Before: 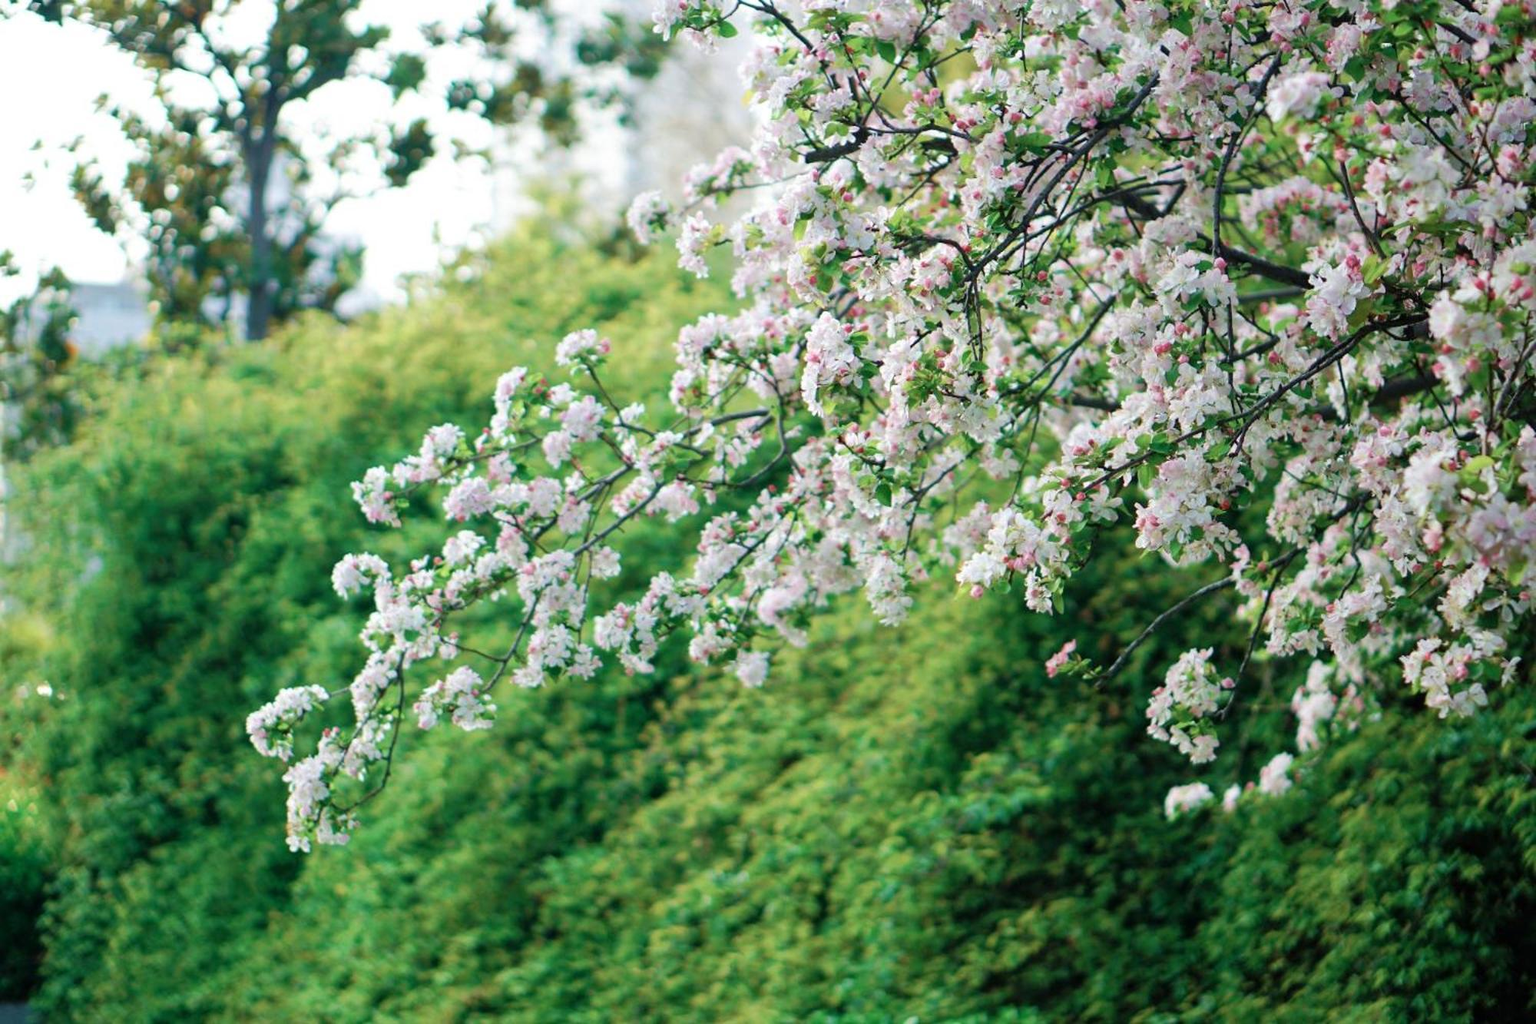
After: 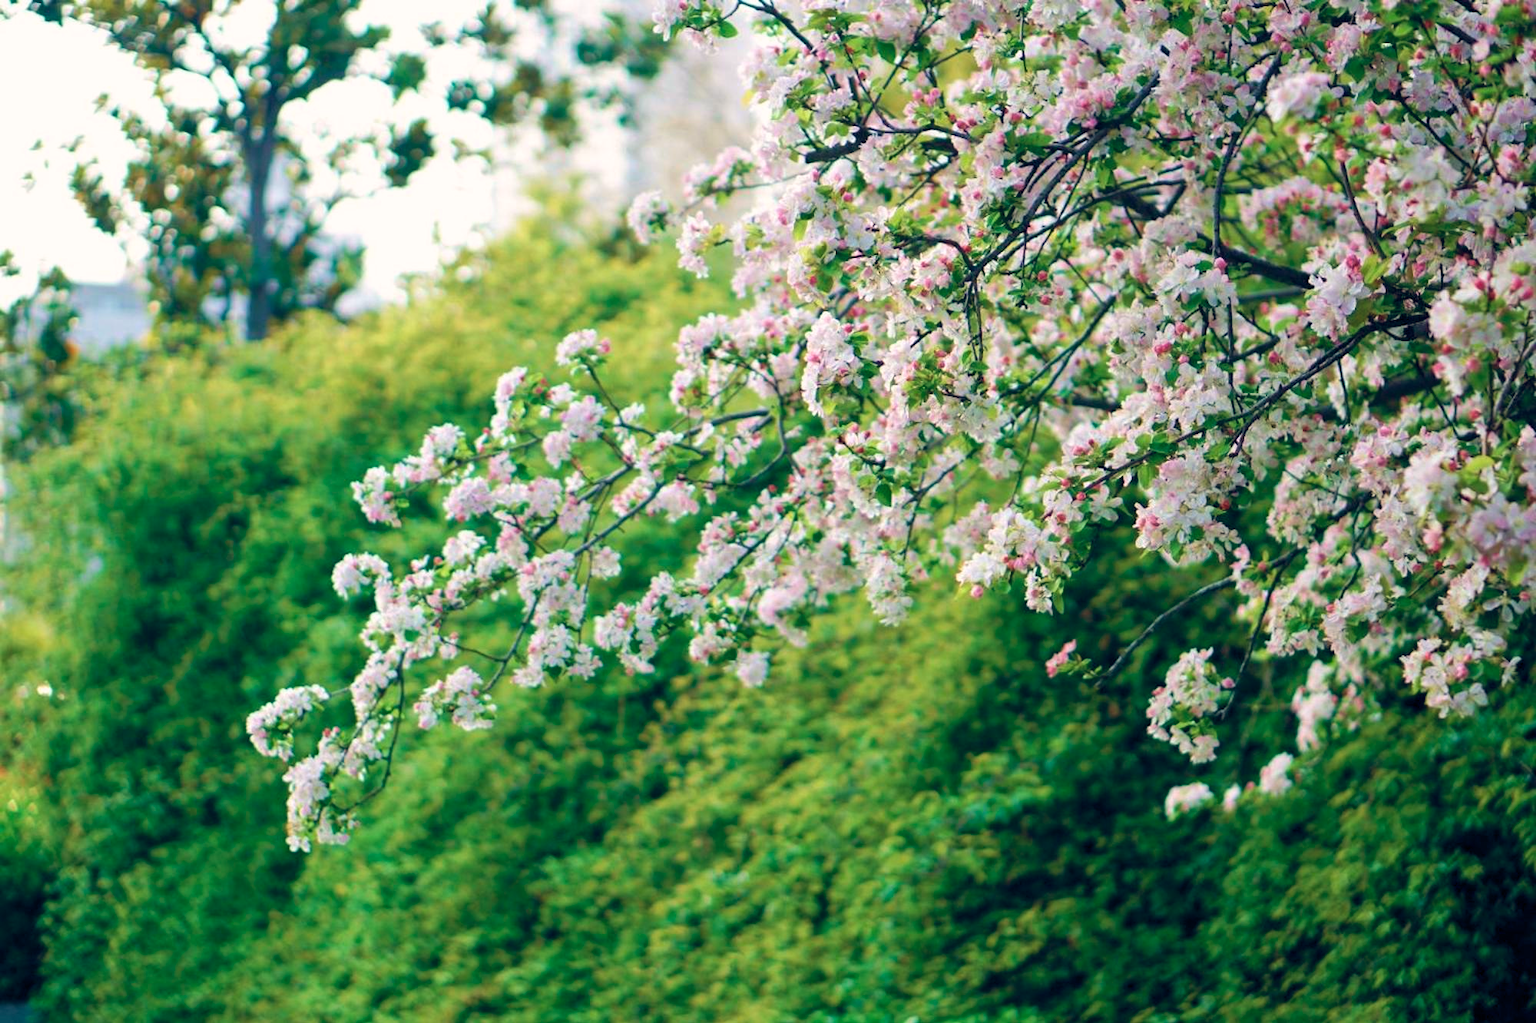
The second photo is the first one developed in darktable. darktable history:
velvia: on, module defaults
color balance rgb: shadows lift › hue 87.51°, highlights gain › chroma 1.35%, highlights gain › hue 55.1°, global offset › chroma 0.13%, global offset › hue 253.66°, perceptual saturation grading › global saturation 16.38%
